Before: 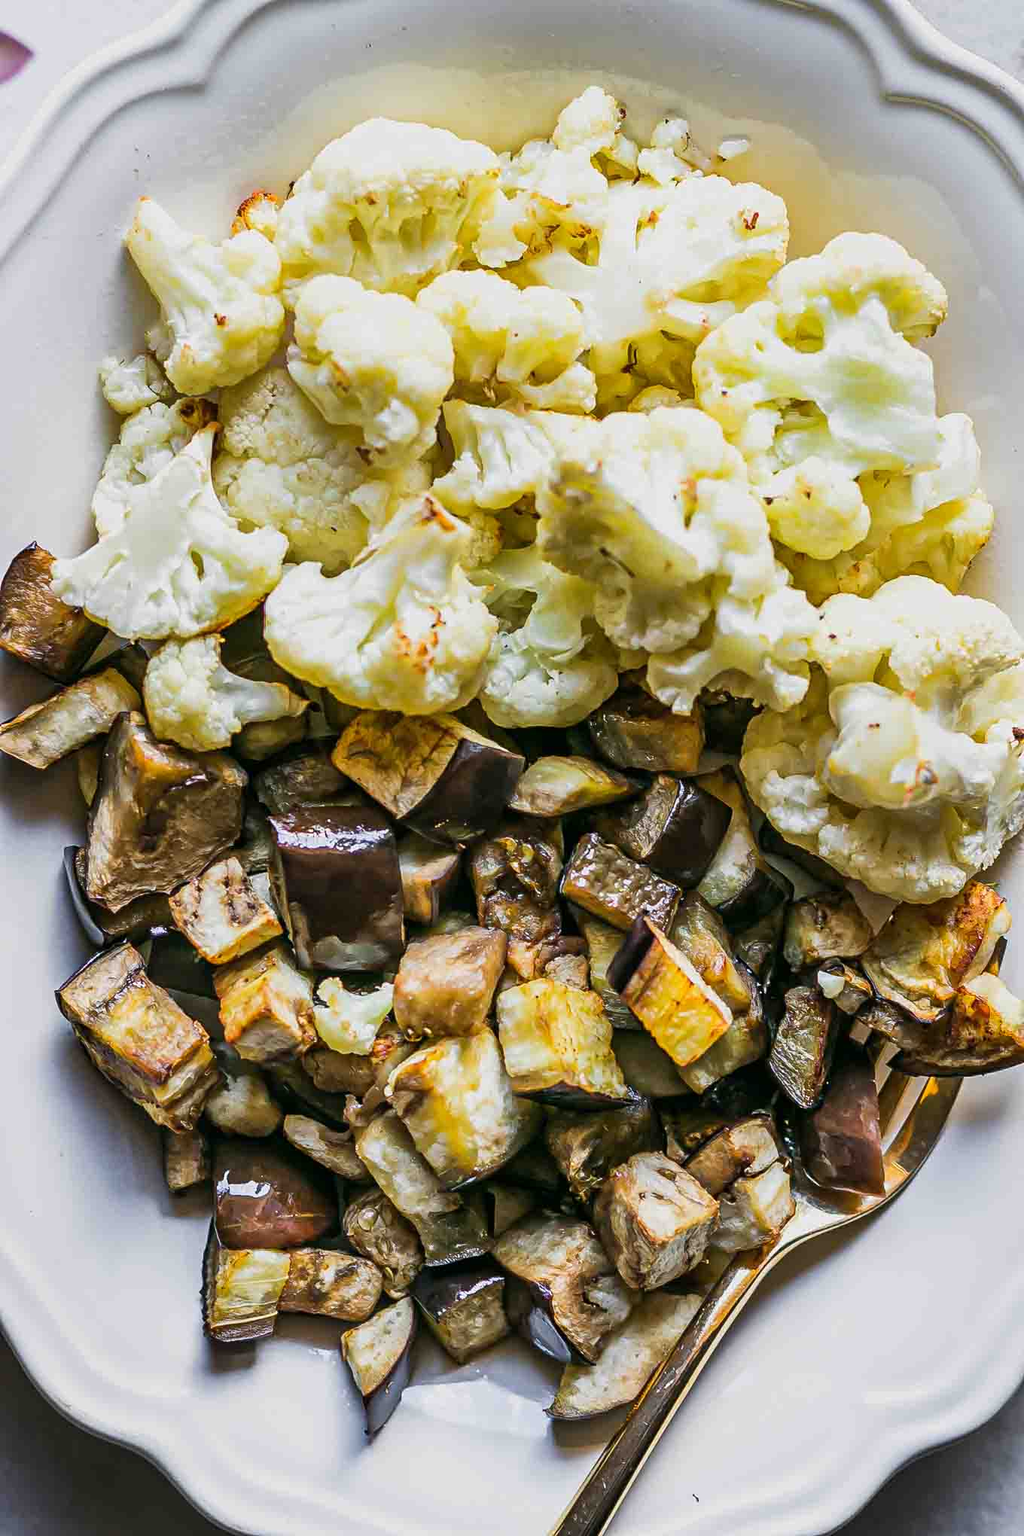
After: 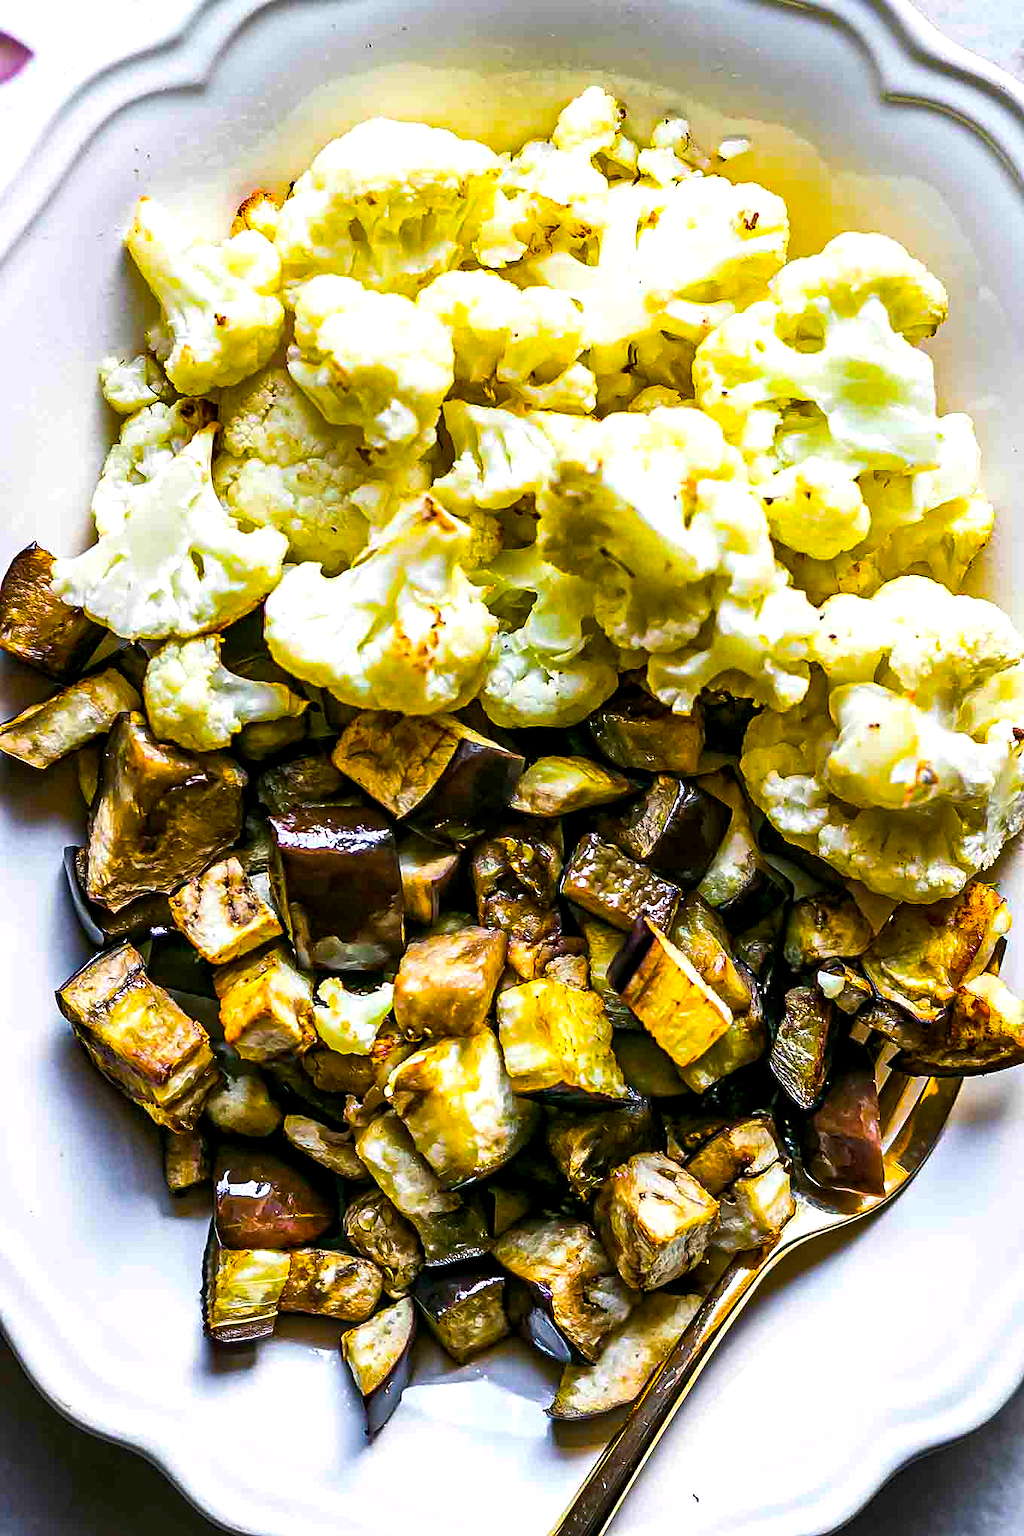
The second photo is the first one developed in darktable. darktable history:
exposure: black level correction 0.005, exposure 0.005 EV, compensate highlight preservation false
sharpen: radius 1.26, amount 0.292, threshold 0.156
color balance rgb: shadows lift › chroma 0.862%, shadows lift › hue 111.76°, perceptual saturation grading › global saturation 24.971%, perceptual brilliance grading › global brilliance 15.694%, perceptual brilliance grading › shadows -34.454%, global vibrance 50.051%
